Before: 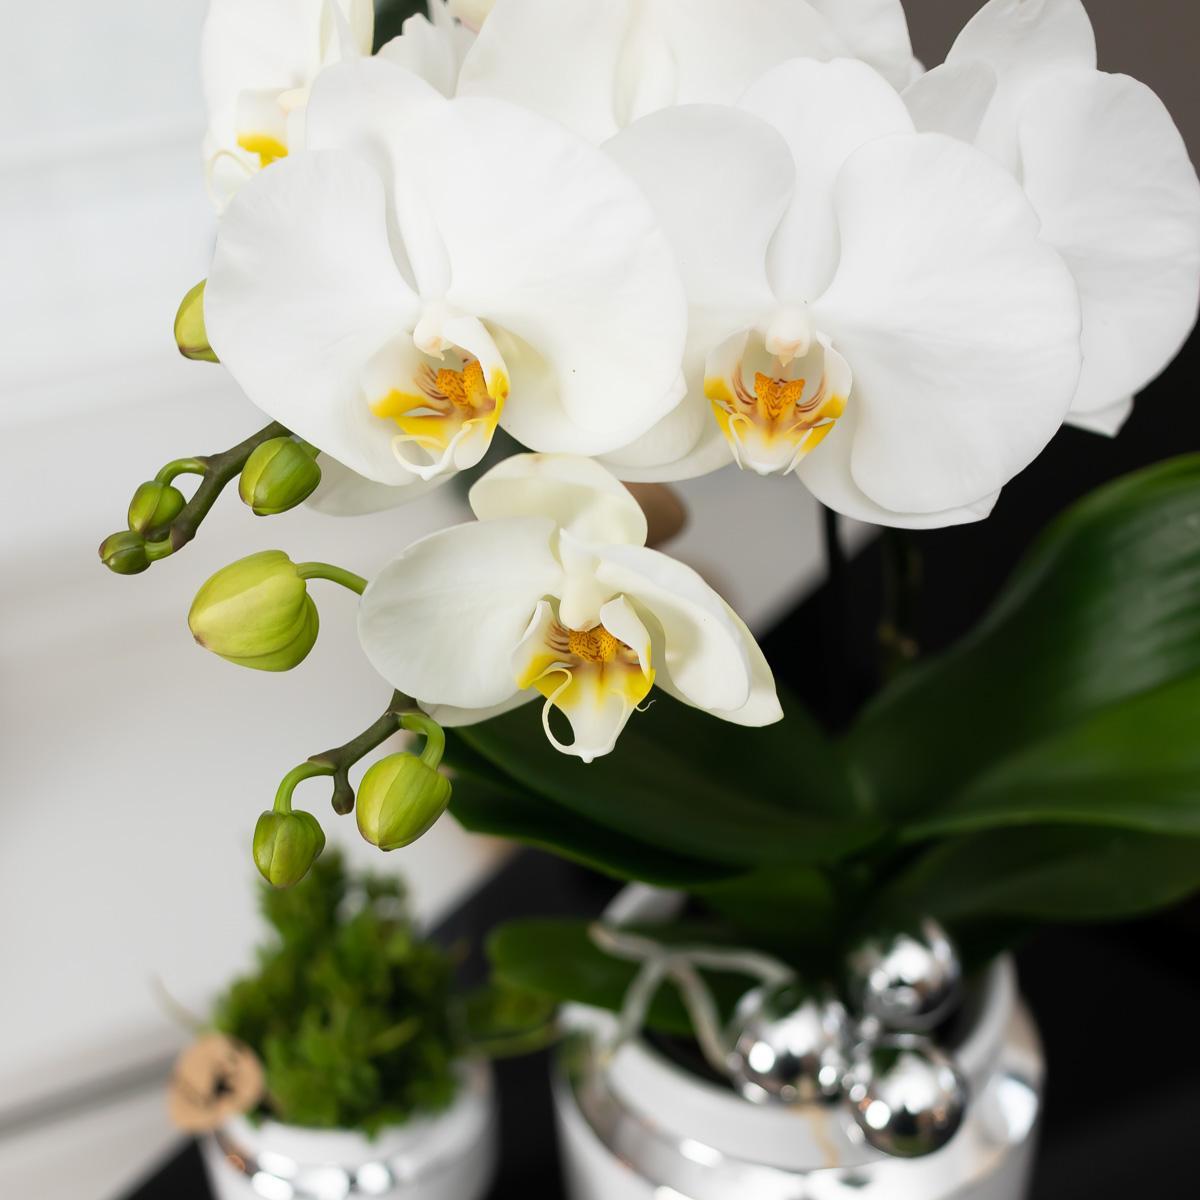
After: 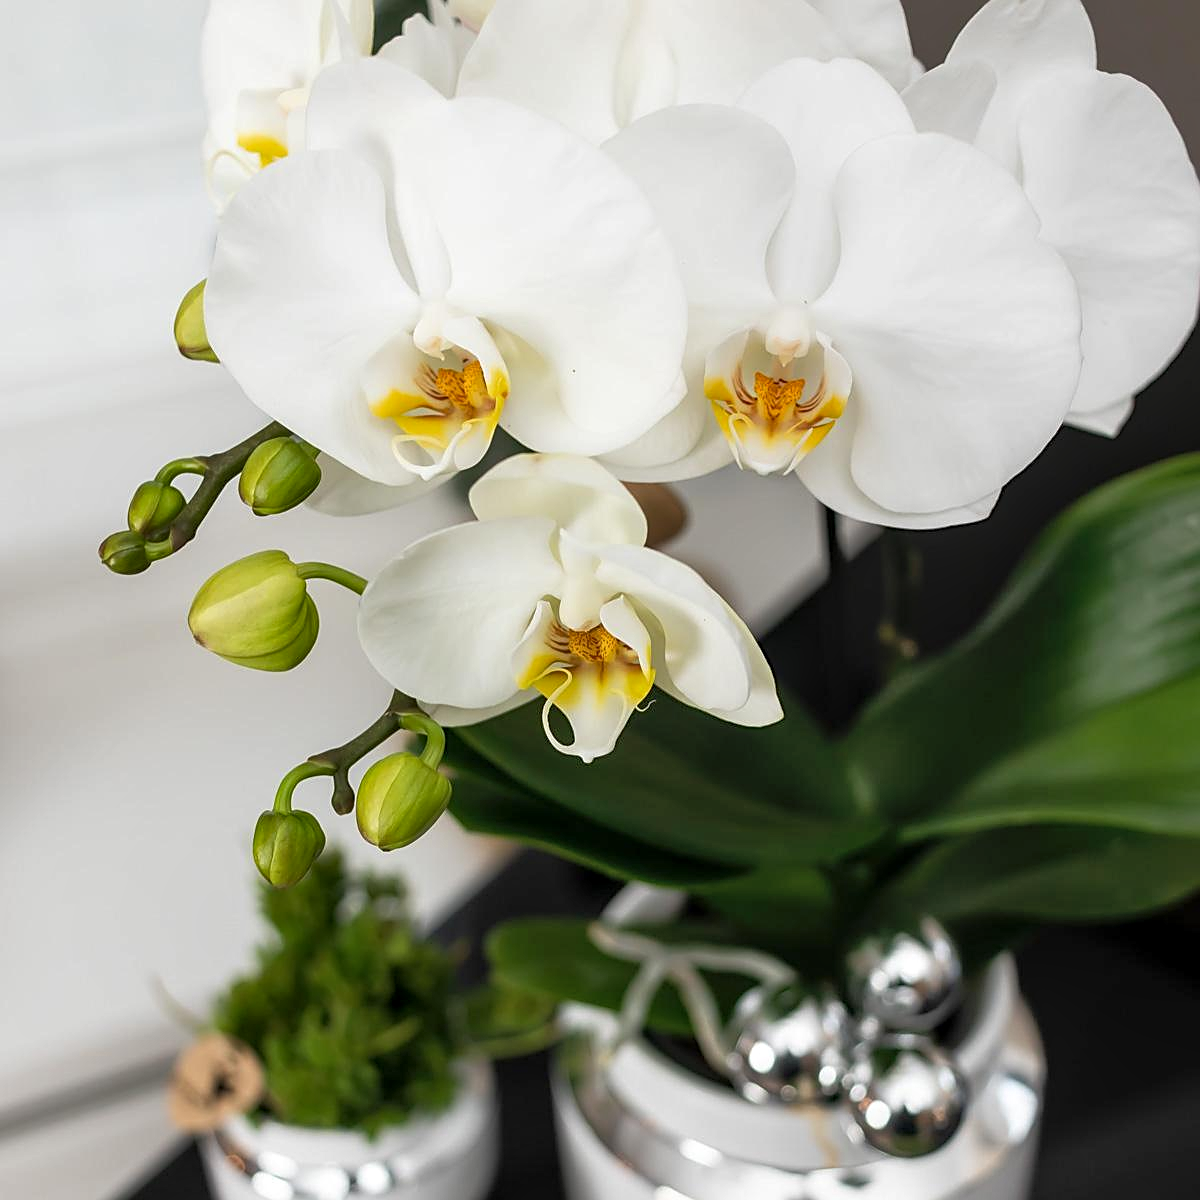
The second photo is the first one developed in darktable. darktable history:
shadows and highlights: shadows 43.26, highlights 7.86
local contrast: detail 130%
sharpen: on, module defaults
